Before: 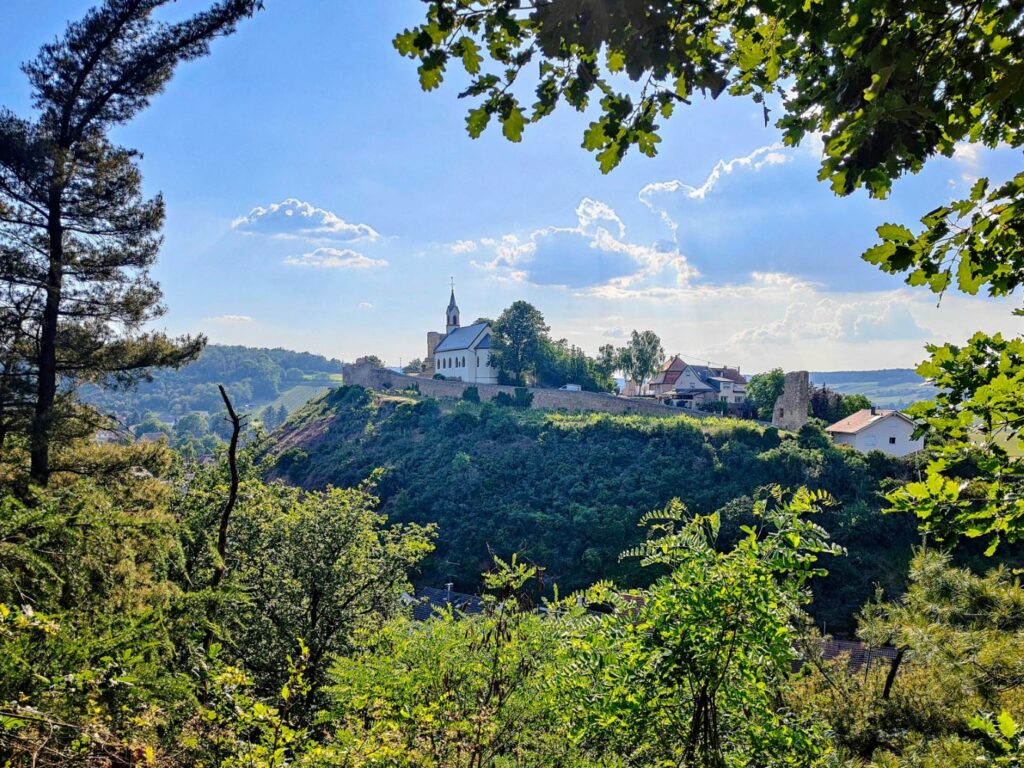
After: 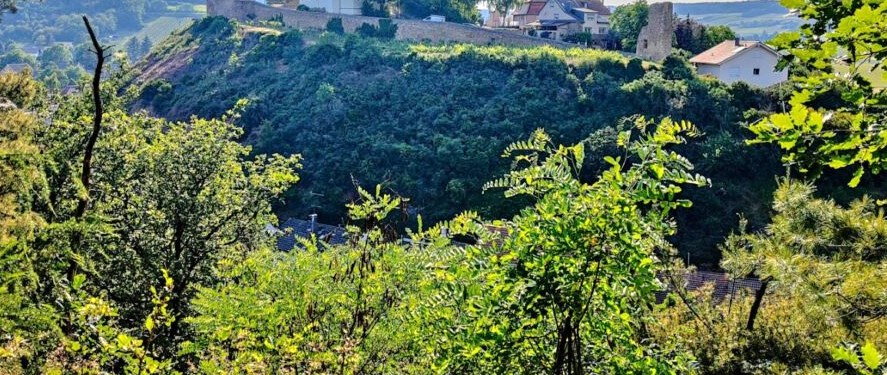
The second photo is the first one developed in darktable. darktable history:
crop and rotate: left 13.306%, top 48.129%, bottom 2.928%
tone equalizer: -8 EV 0.001 EV, -7 EV -0.004 EV, -6 EV 0.009 EV, -5 EV 0.032 EV, -4 EV 0.276 EV, -3 EV 0.644 EV, -2 EV 0.584 EV, -1 EV 0.187 EV, +0 EV 0.024 EV
